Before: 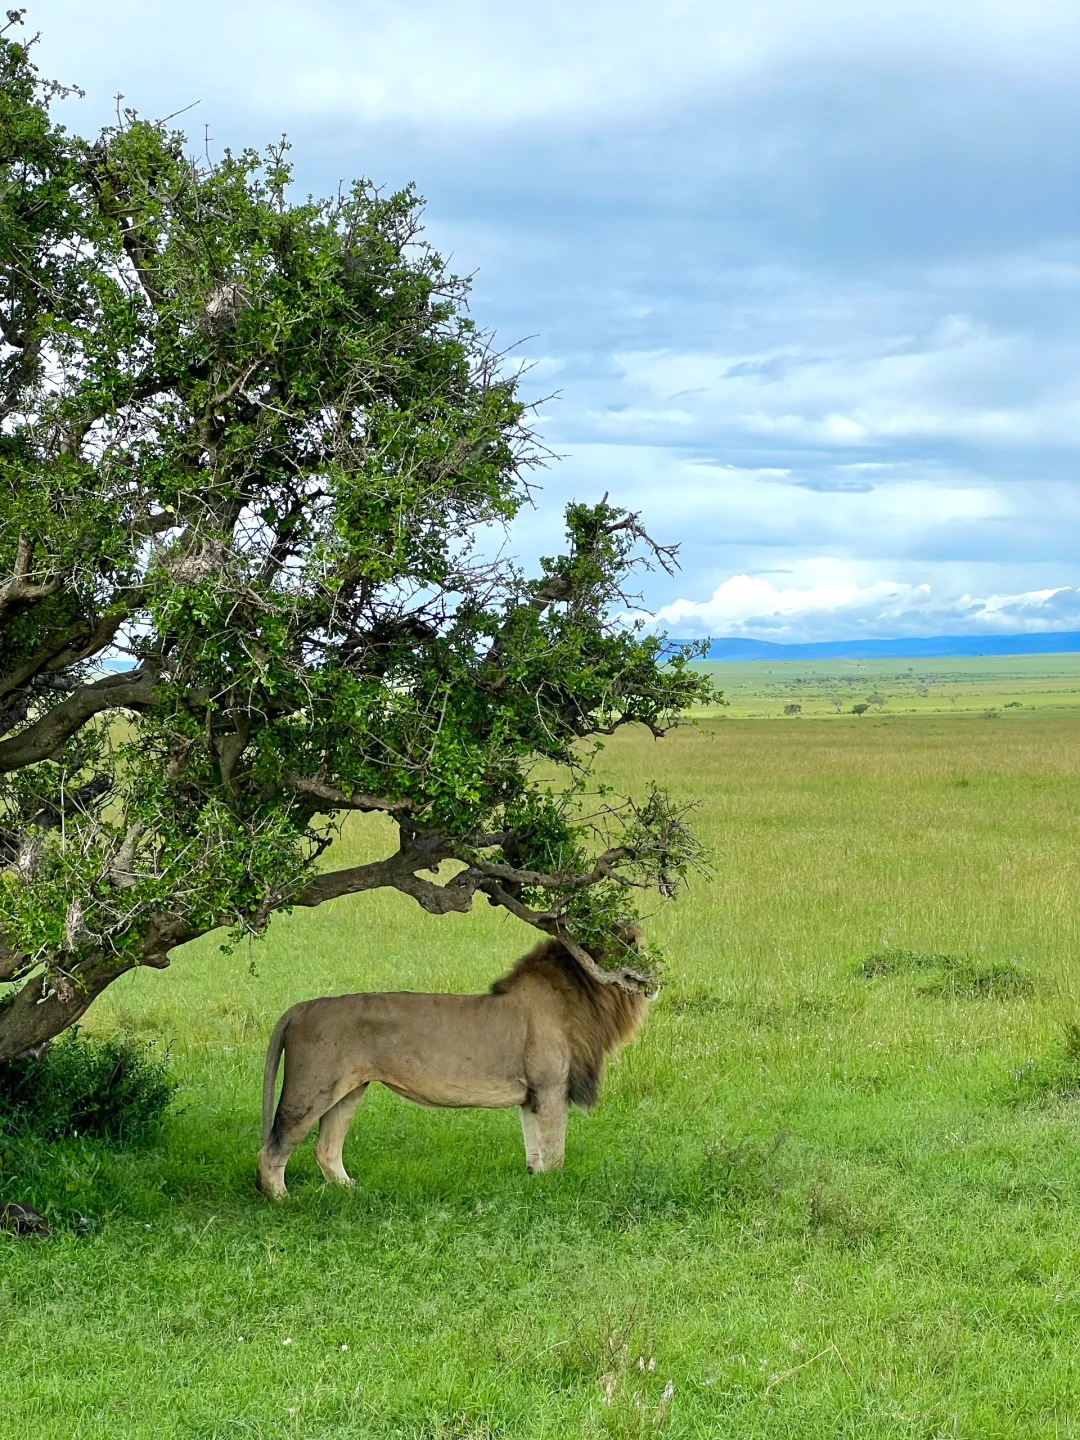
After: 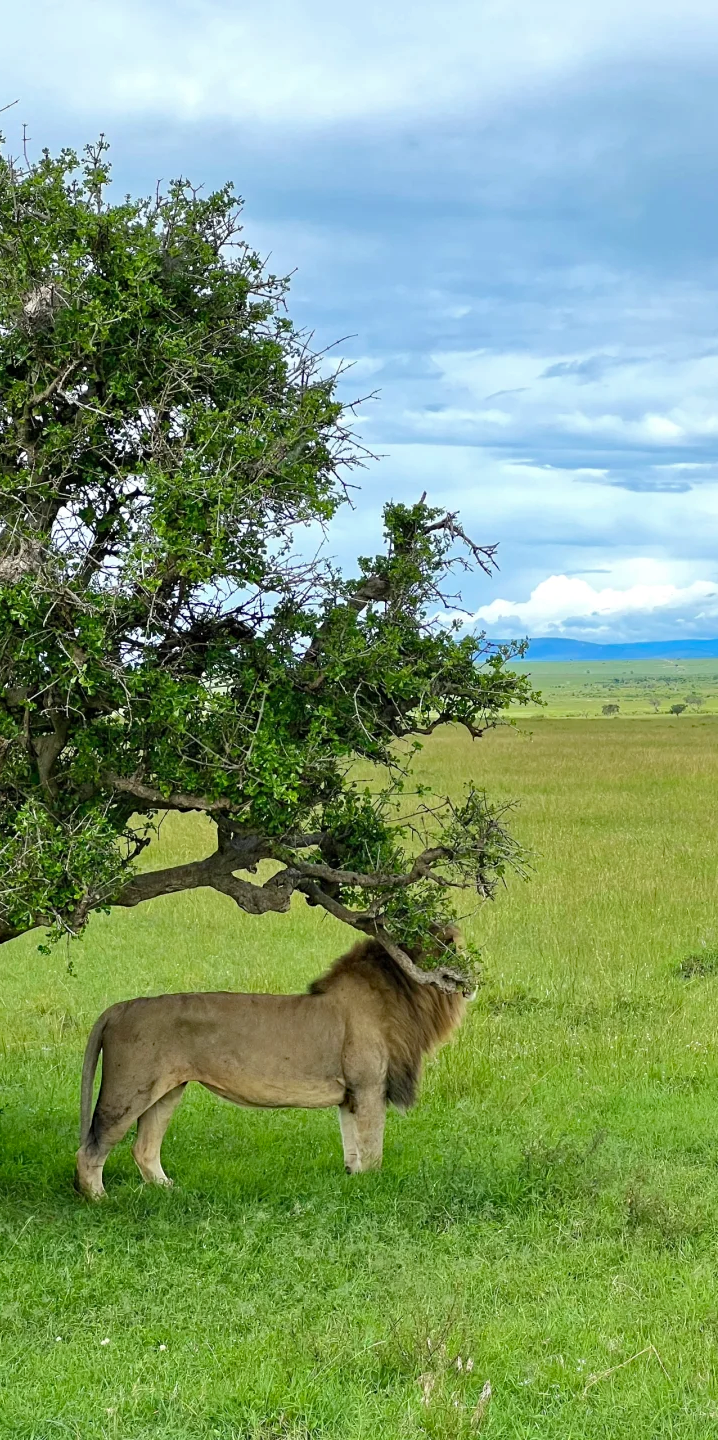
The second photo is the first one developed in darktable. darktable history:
crop: left 16.899%, right 16.556%
shadows and highlights: shadows 25, highlights -25
haze removal: compatibility mode true, adaptive false
